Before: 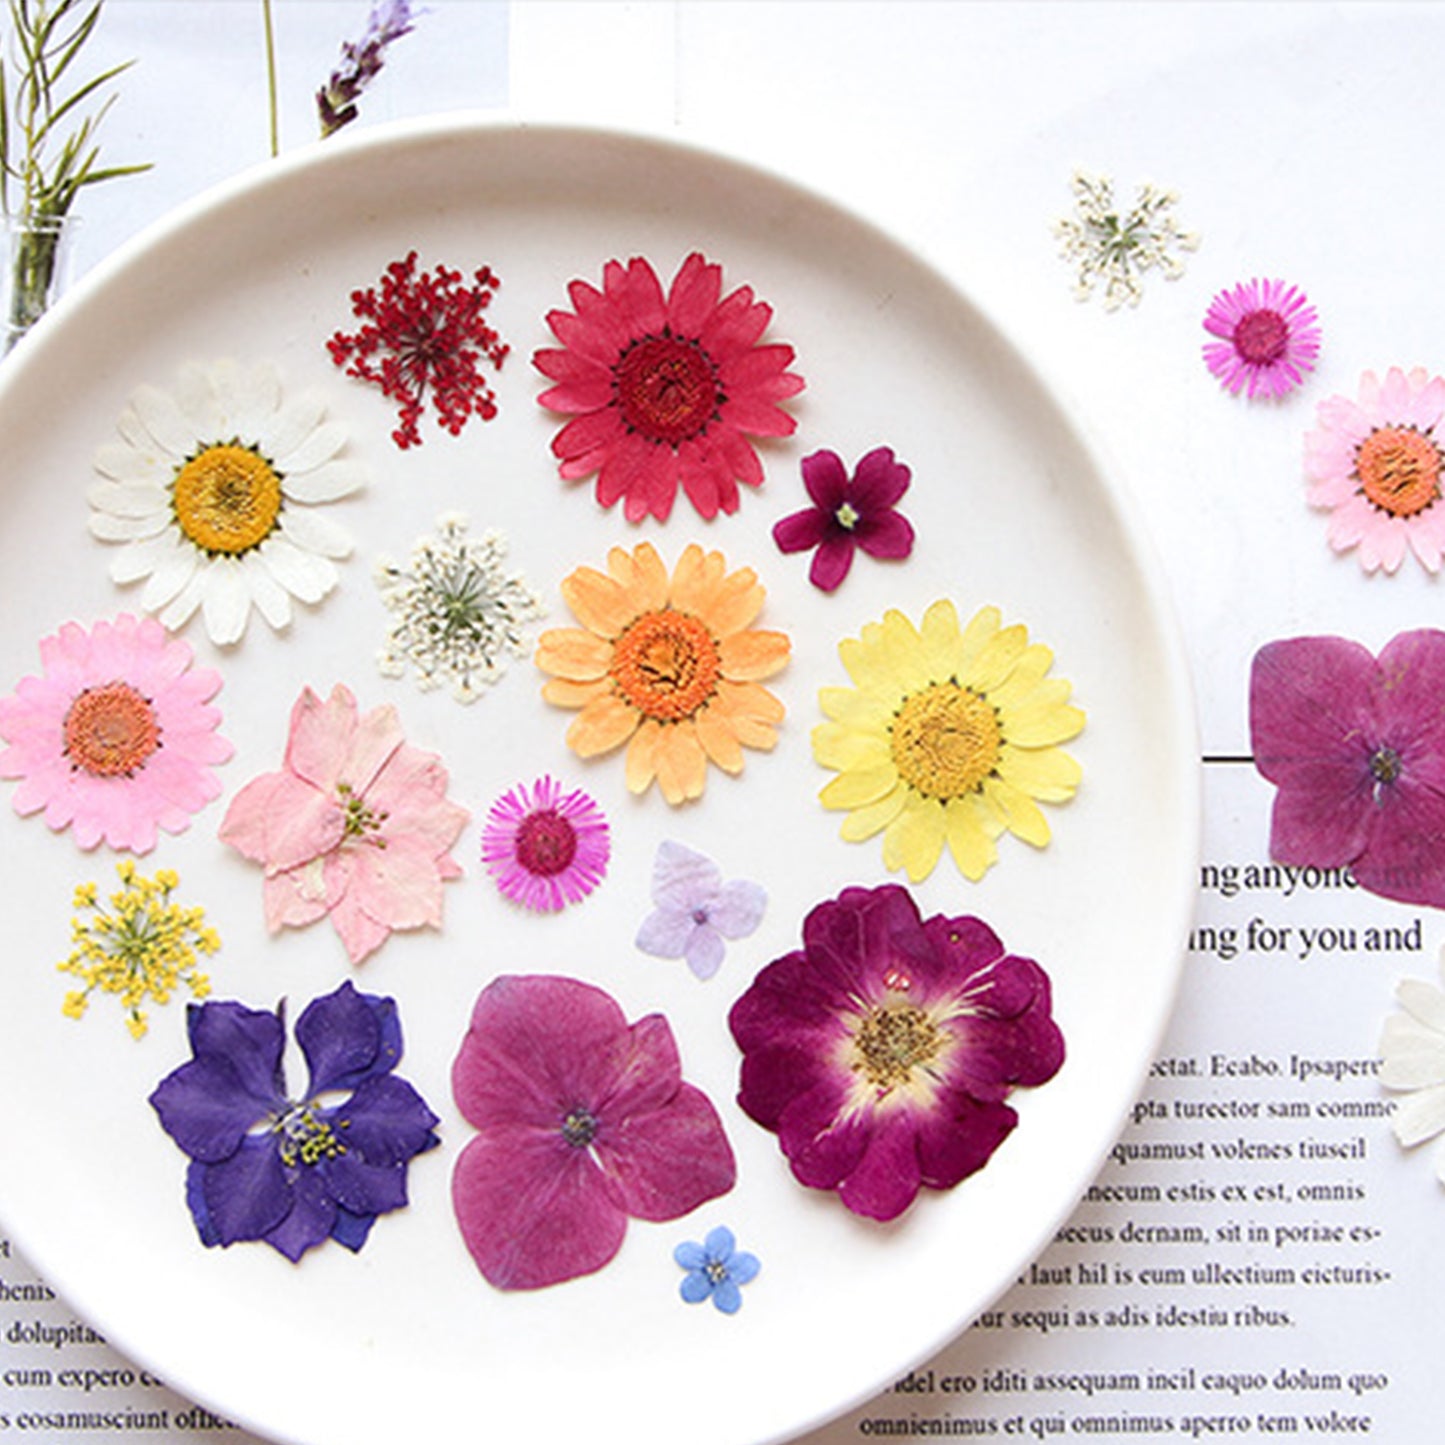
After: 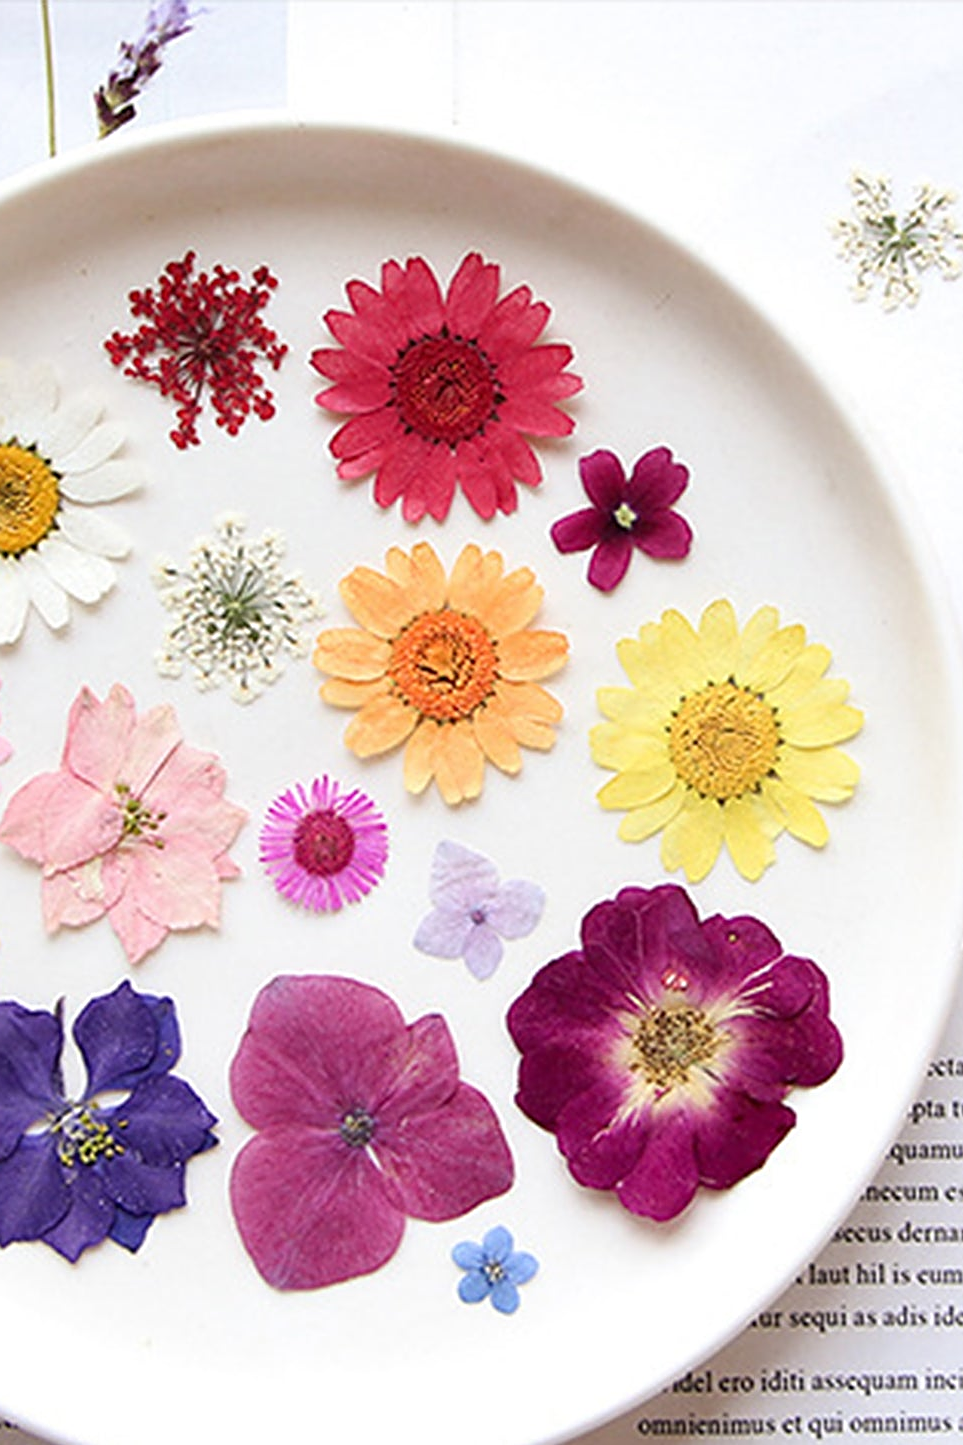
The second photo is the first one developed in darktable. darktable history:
crop: left 15.419%, right 17.914%
sharpen: on, module defaults
